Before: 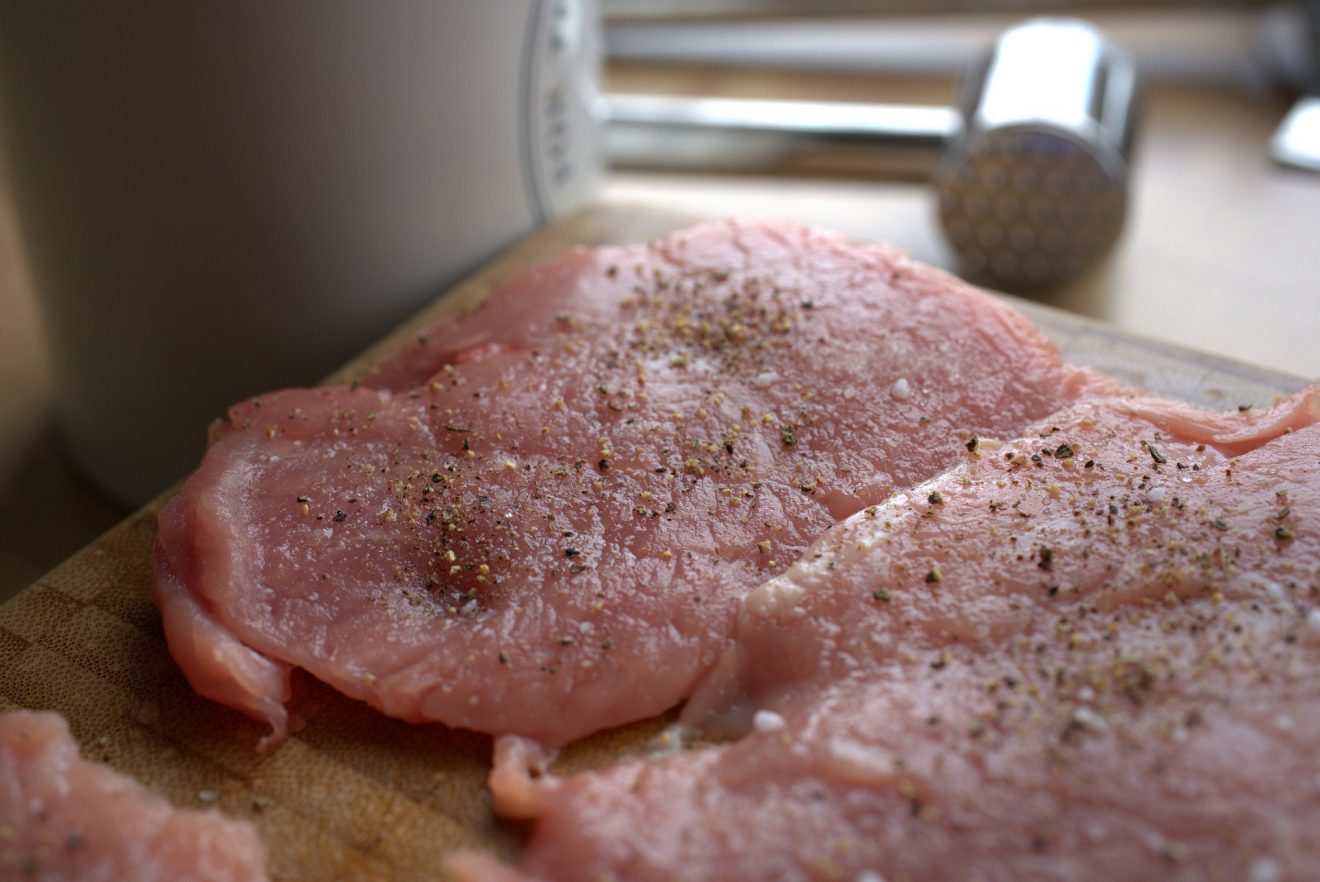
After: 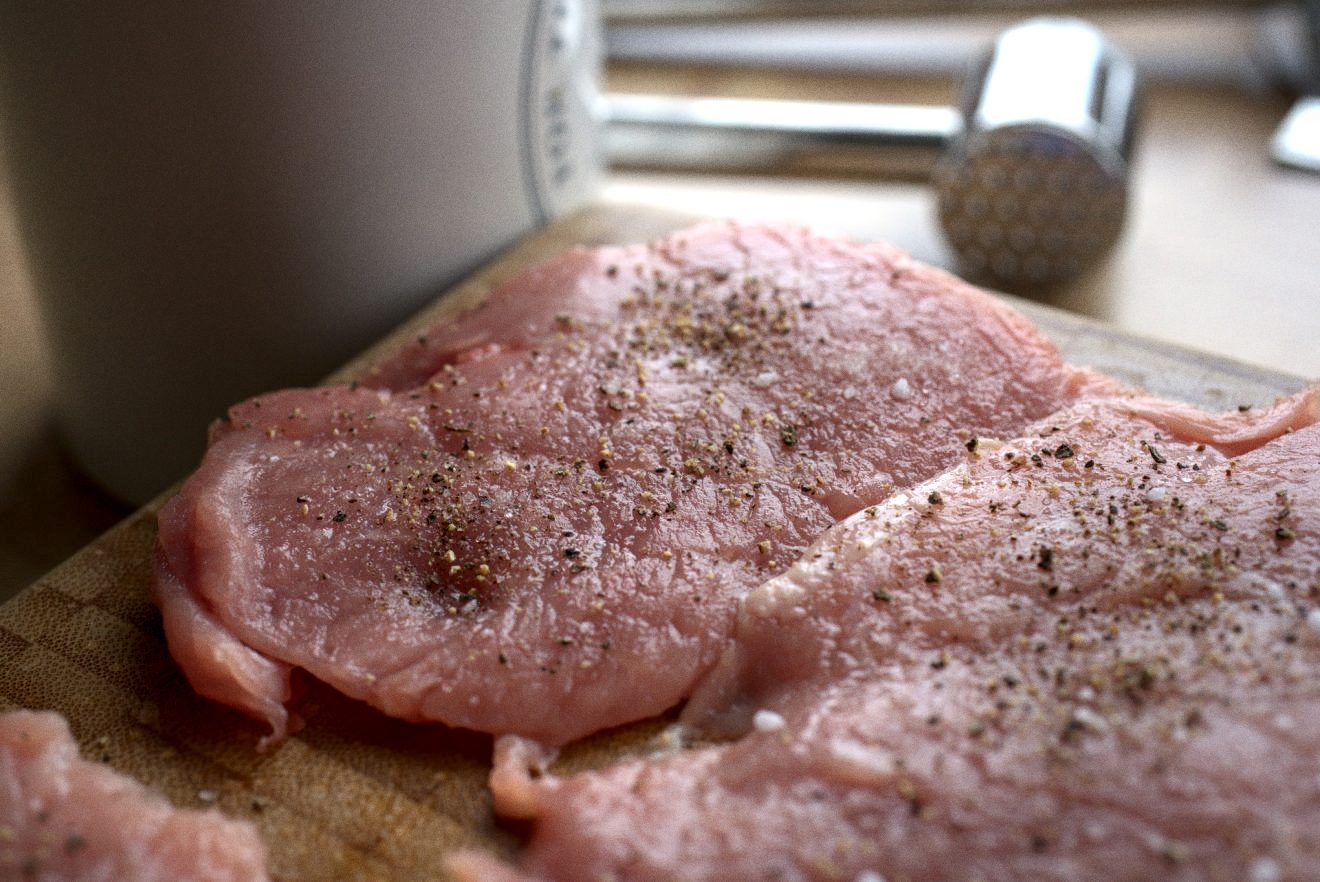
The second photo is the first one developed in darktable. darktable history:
local contrast: detail 130%
contrast brightness saturation: contrast 0.15, brightness 0.05
grain: coarseness 7.08 ISO, strength 21.67%, mid-tones bias 59.58%
